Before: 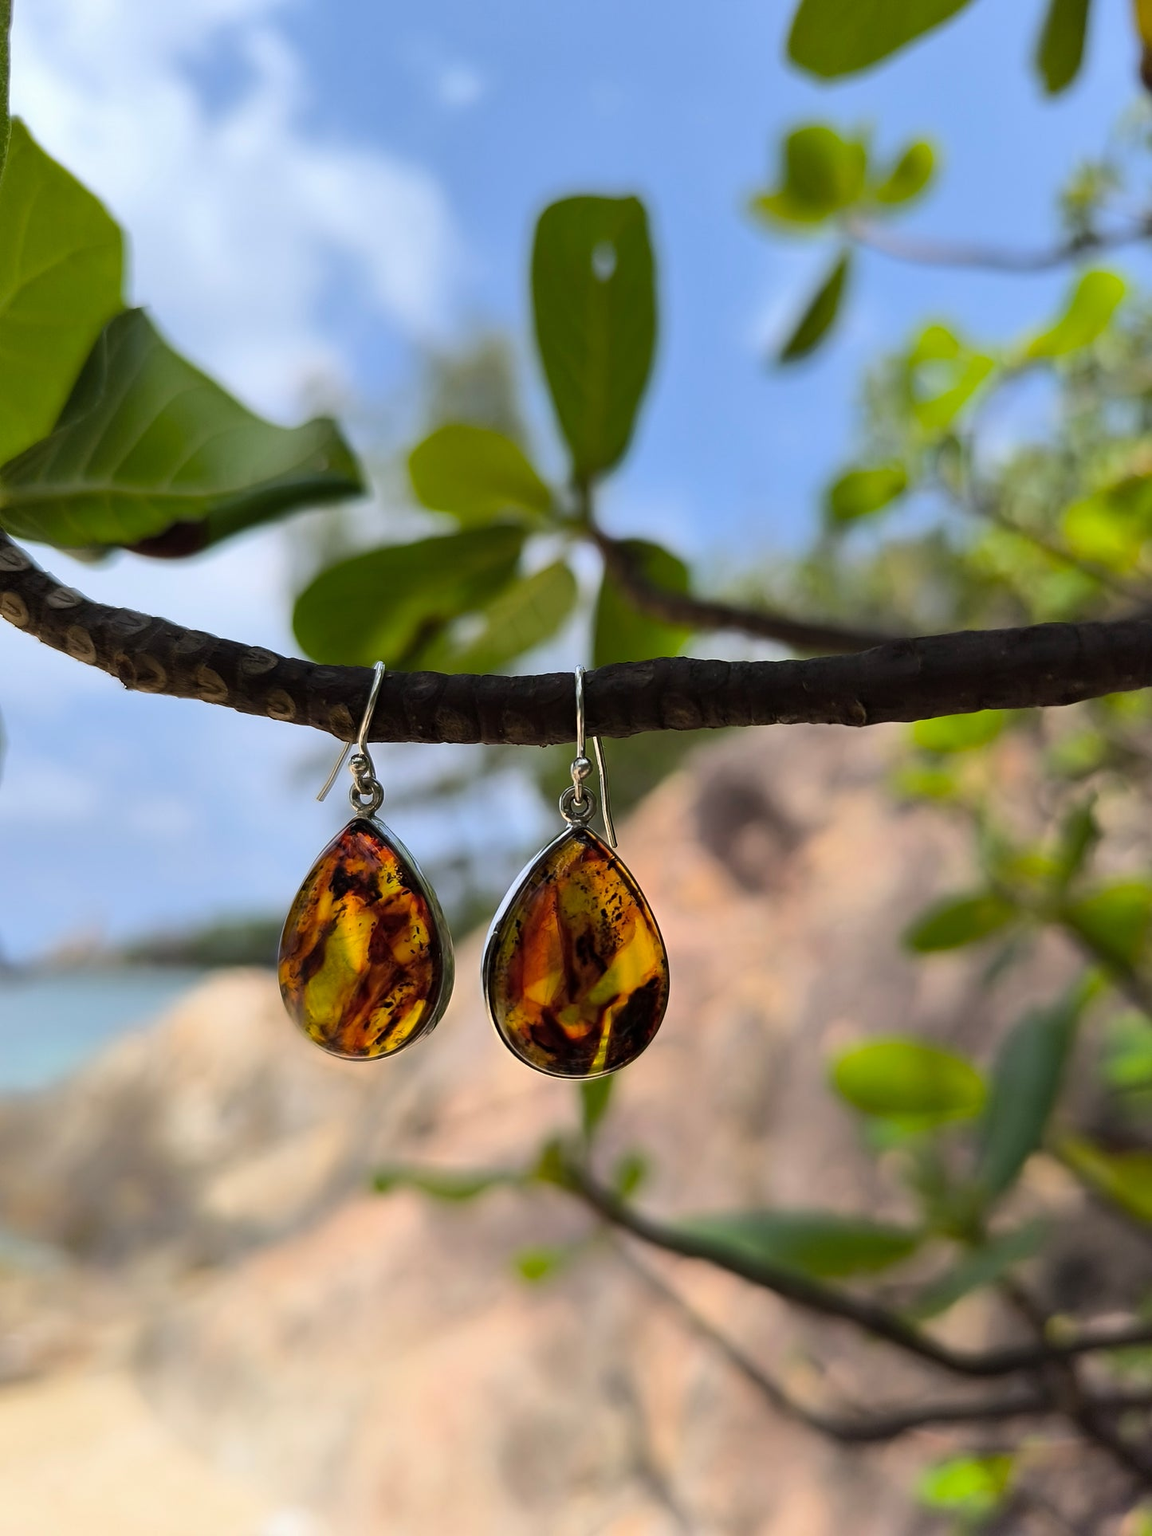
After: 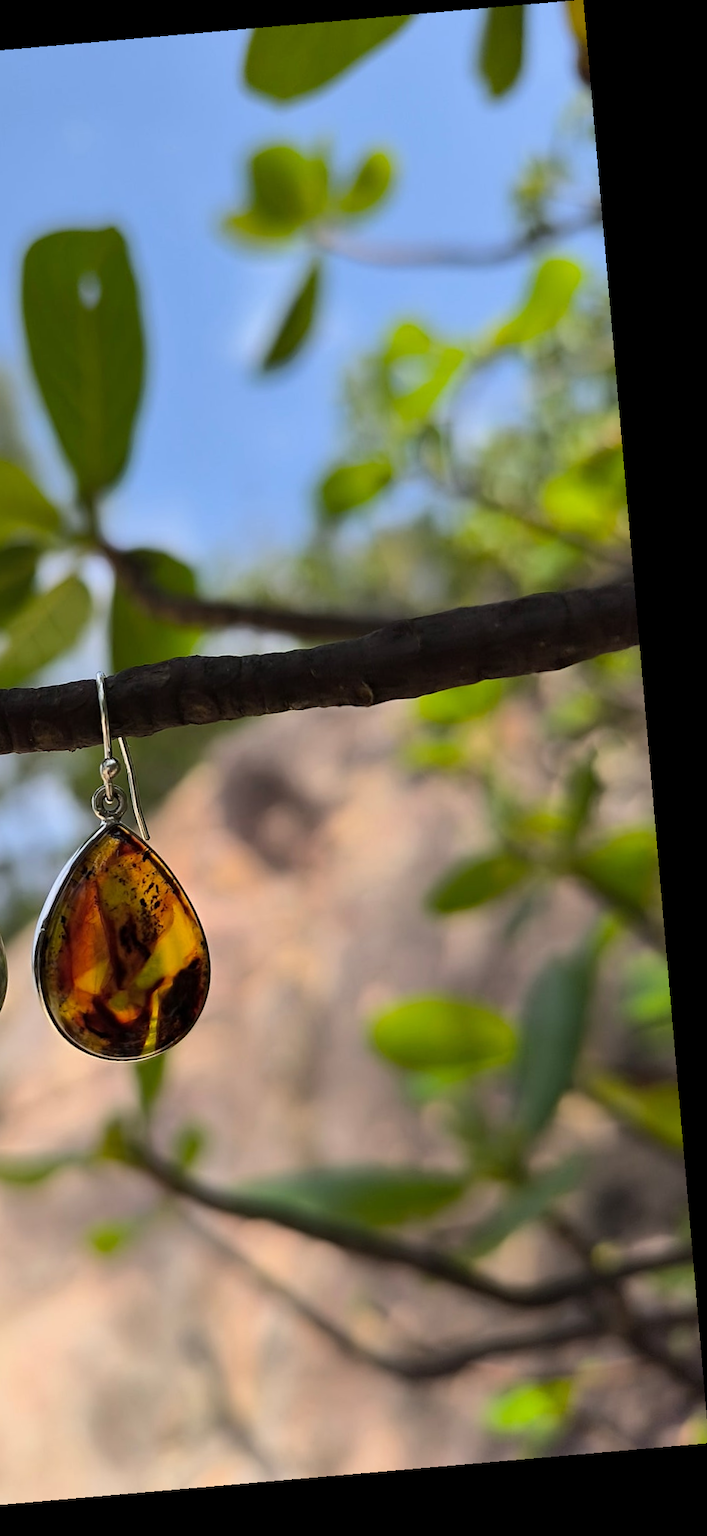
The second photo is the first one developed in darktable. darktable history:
crop: left 41.402%
rotate and perspective: rotation -4.98°, automatic cropping off
